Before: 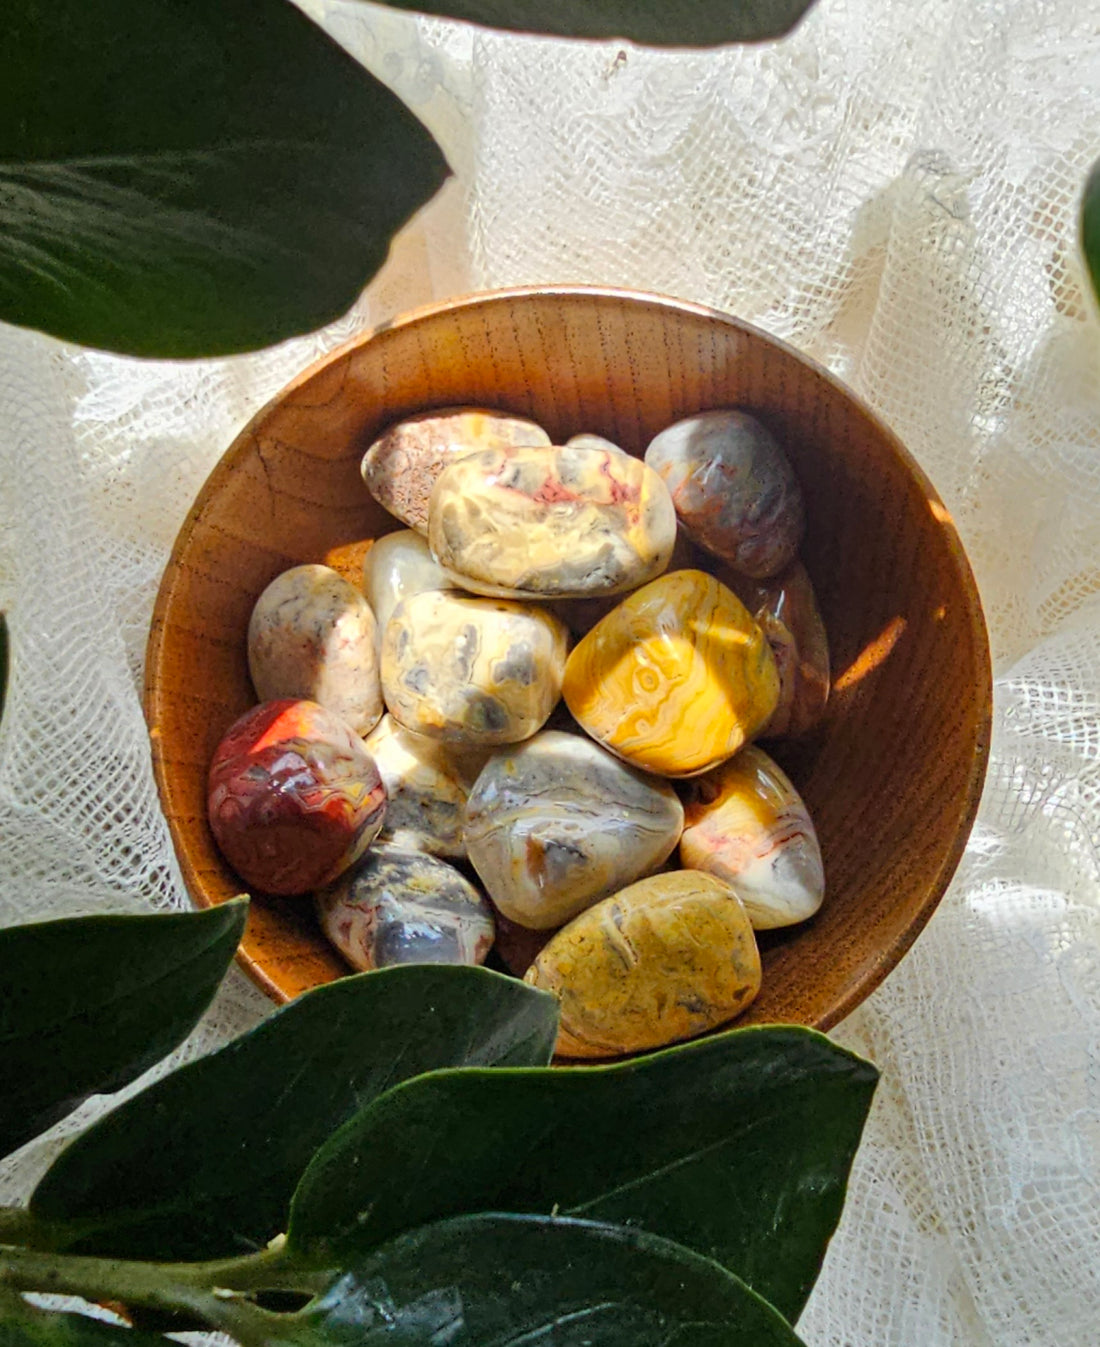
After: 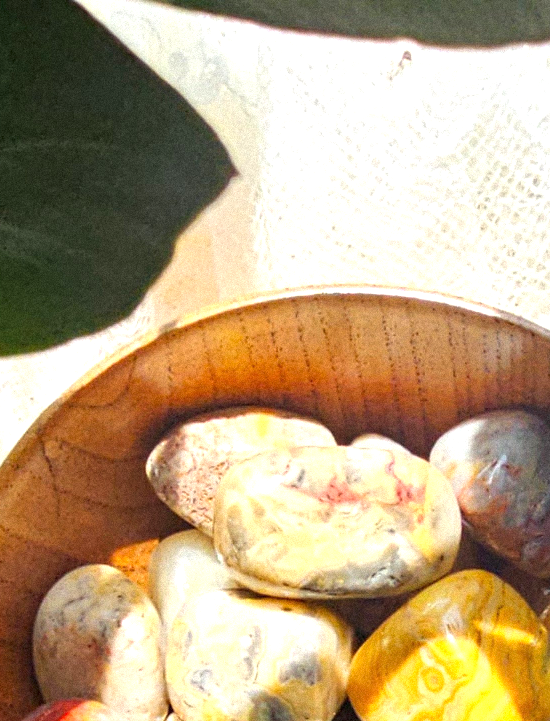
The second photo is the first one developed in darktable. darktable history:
exposure: black level correction 0, exposure 0.7 EV, compensate exposure bias true, compensate highlight preservation false
crop: left 19.556%, right 30.401%, bottom 46.458%
levels: mode automatic
grain: mid-tones bias 0%
